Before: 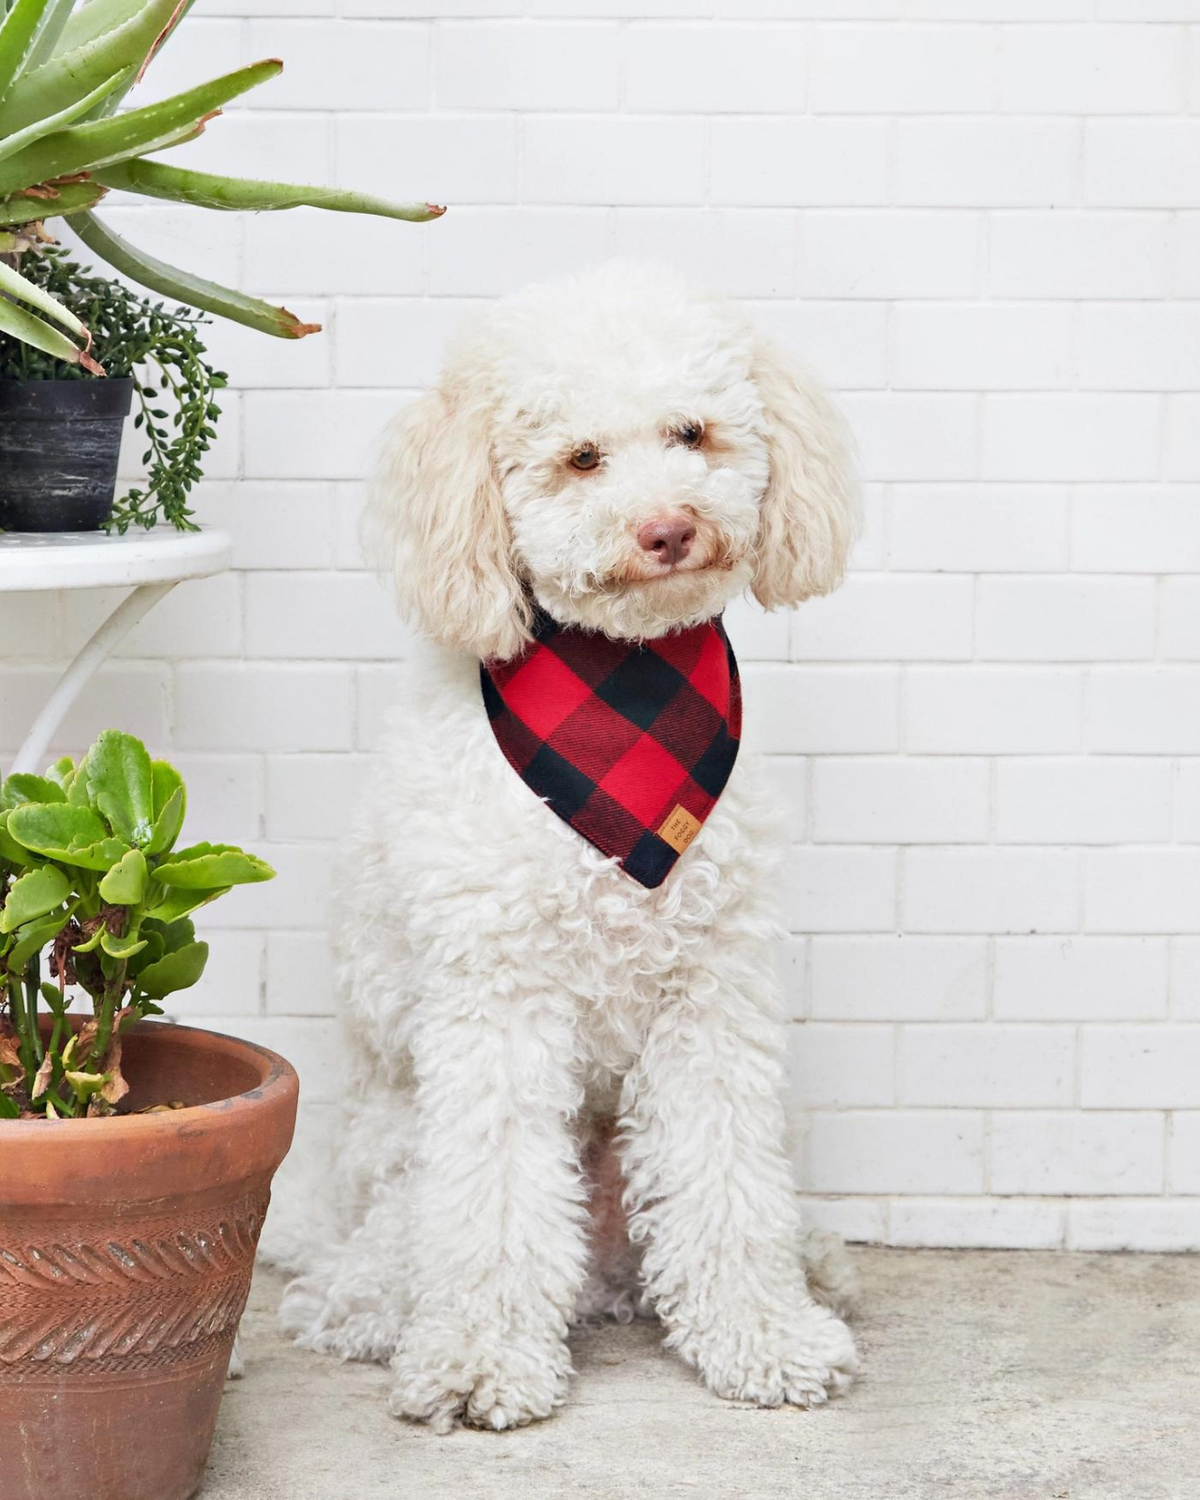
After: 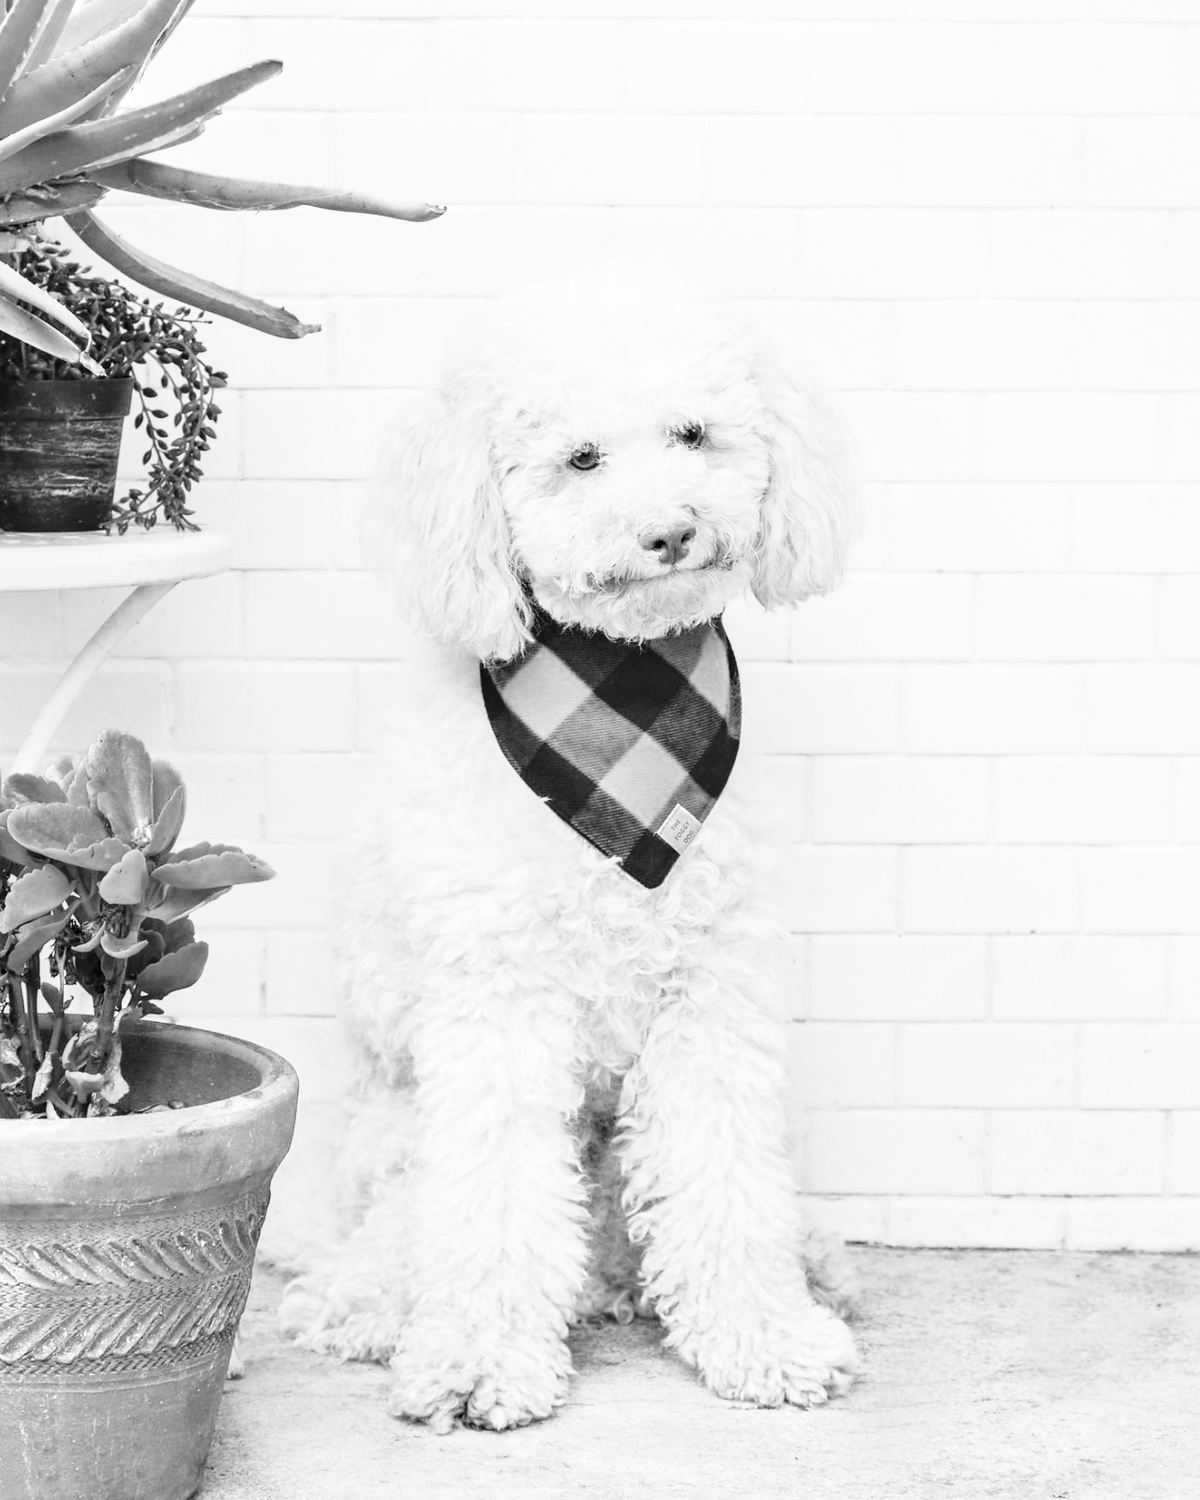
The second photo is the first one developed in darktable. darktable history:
color zones: curves: ch0 [(0.004, 0.588) (0.116, 0.636) (0.259, 0.476) (0.423, 0.464) (0.75, 0.5)]; ch1 [(0, 0) (0.143, 0) (0.286, 0) (0.429, 0) (0.571, 0) (0.714, 0) (0.857, 0)]
base curve: curves: ch0 [(0, 0) (0.028, 0.03) (0.121, 0.232) (0.46, 0.748) (0.859, 0.968) (1, 1)], preserve colors none
local contrast: on, module defaults
color balance rgb: perceptual saturation grading › global saturation 30.41%
